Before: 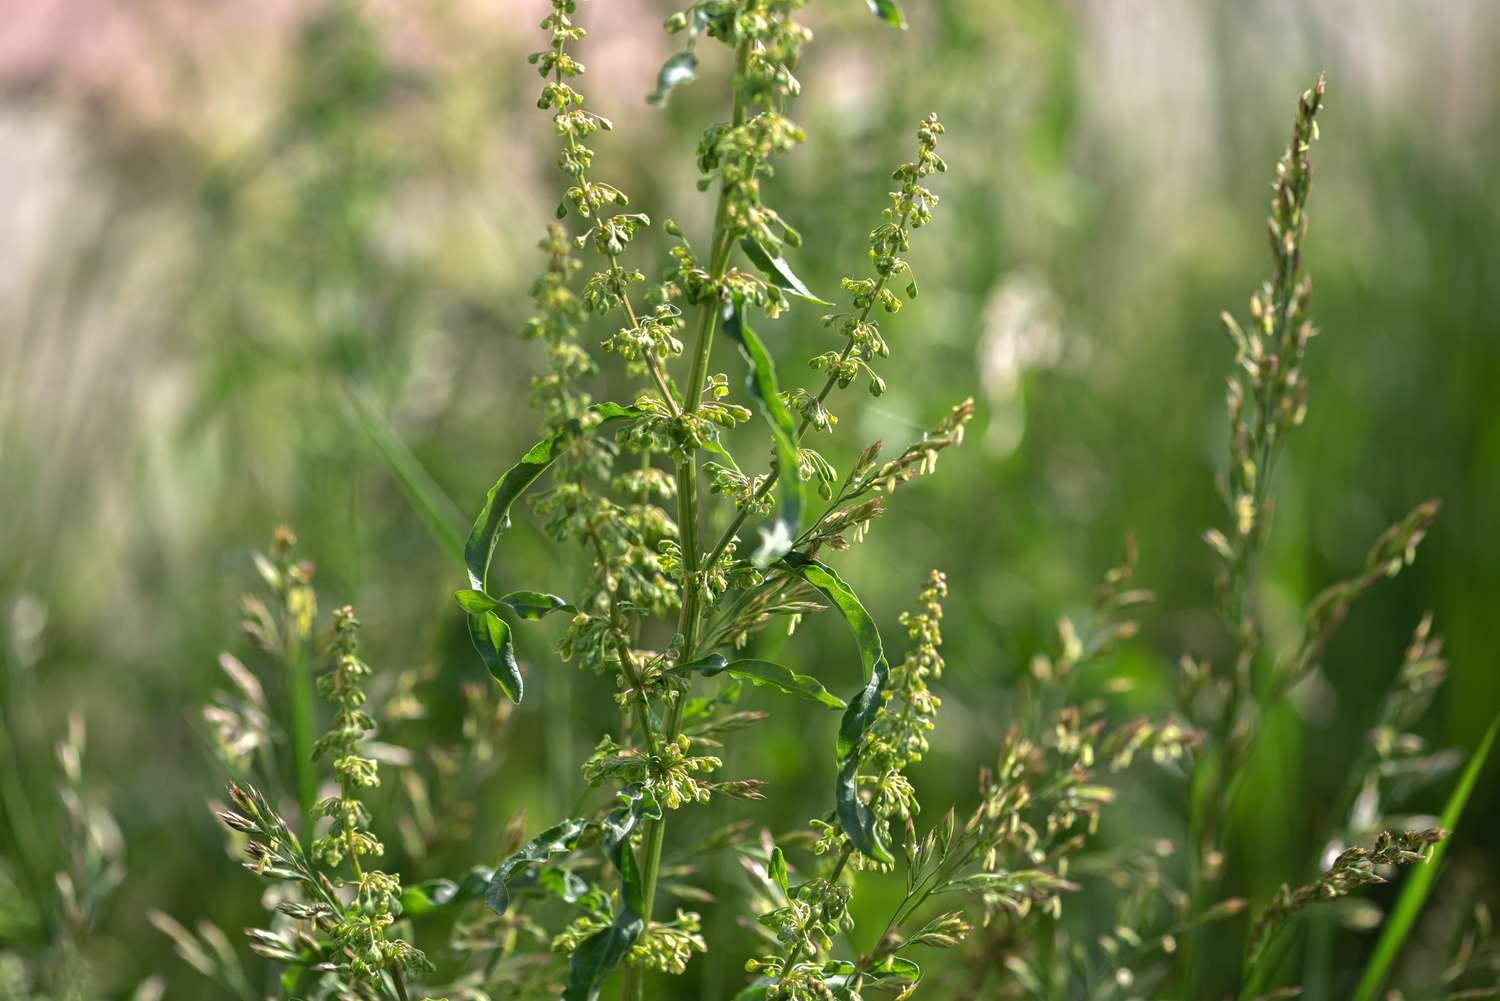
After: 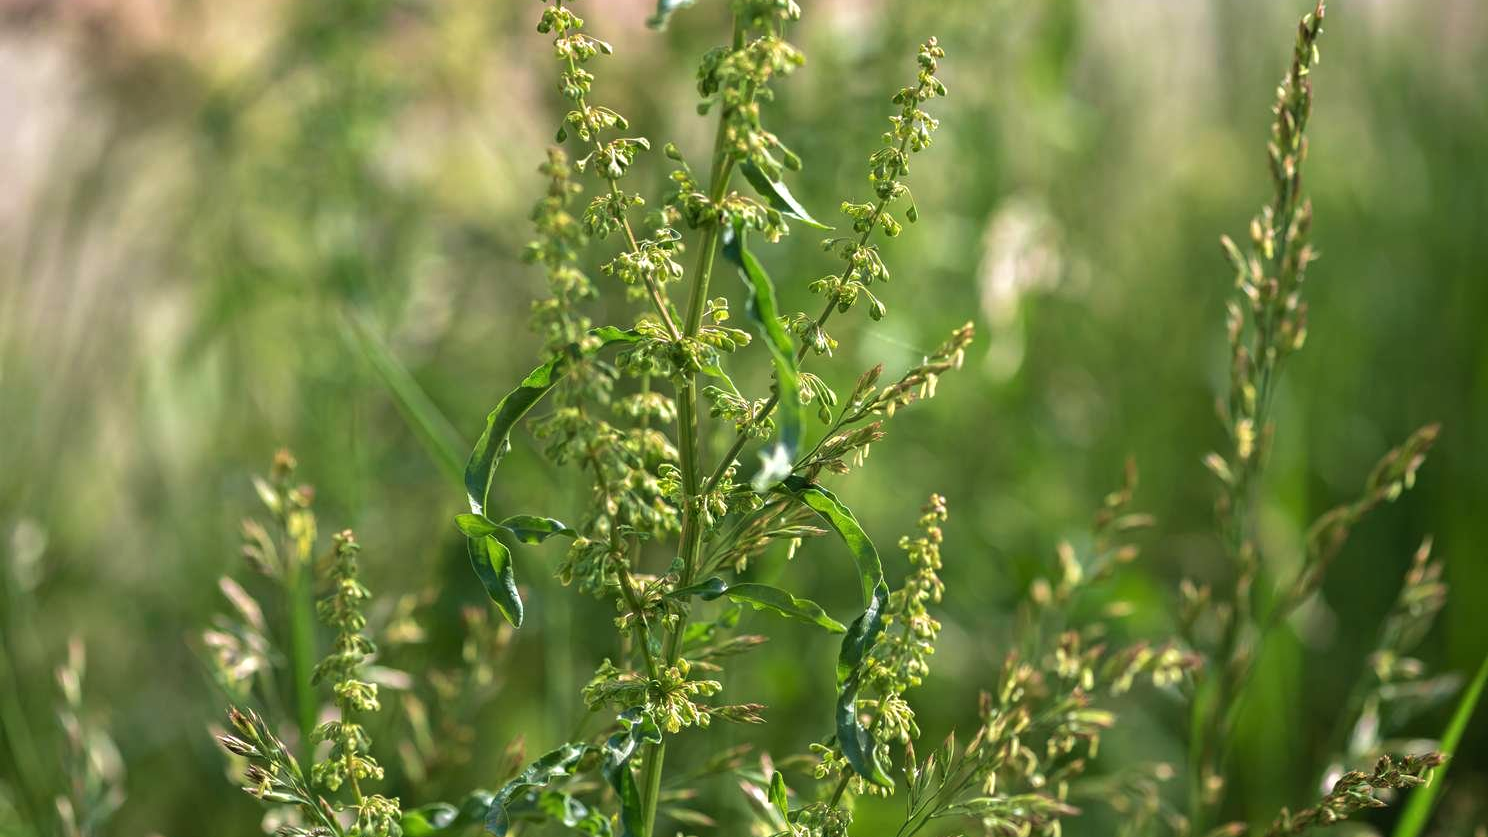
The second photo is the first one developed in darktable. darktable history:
crop: top 7.625%, bottom 8.027%
shadows and highlights: shadows 12, white point adjustment 1.2, soften with gaussian
velvia: strength 27%
